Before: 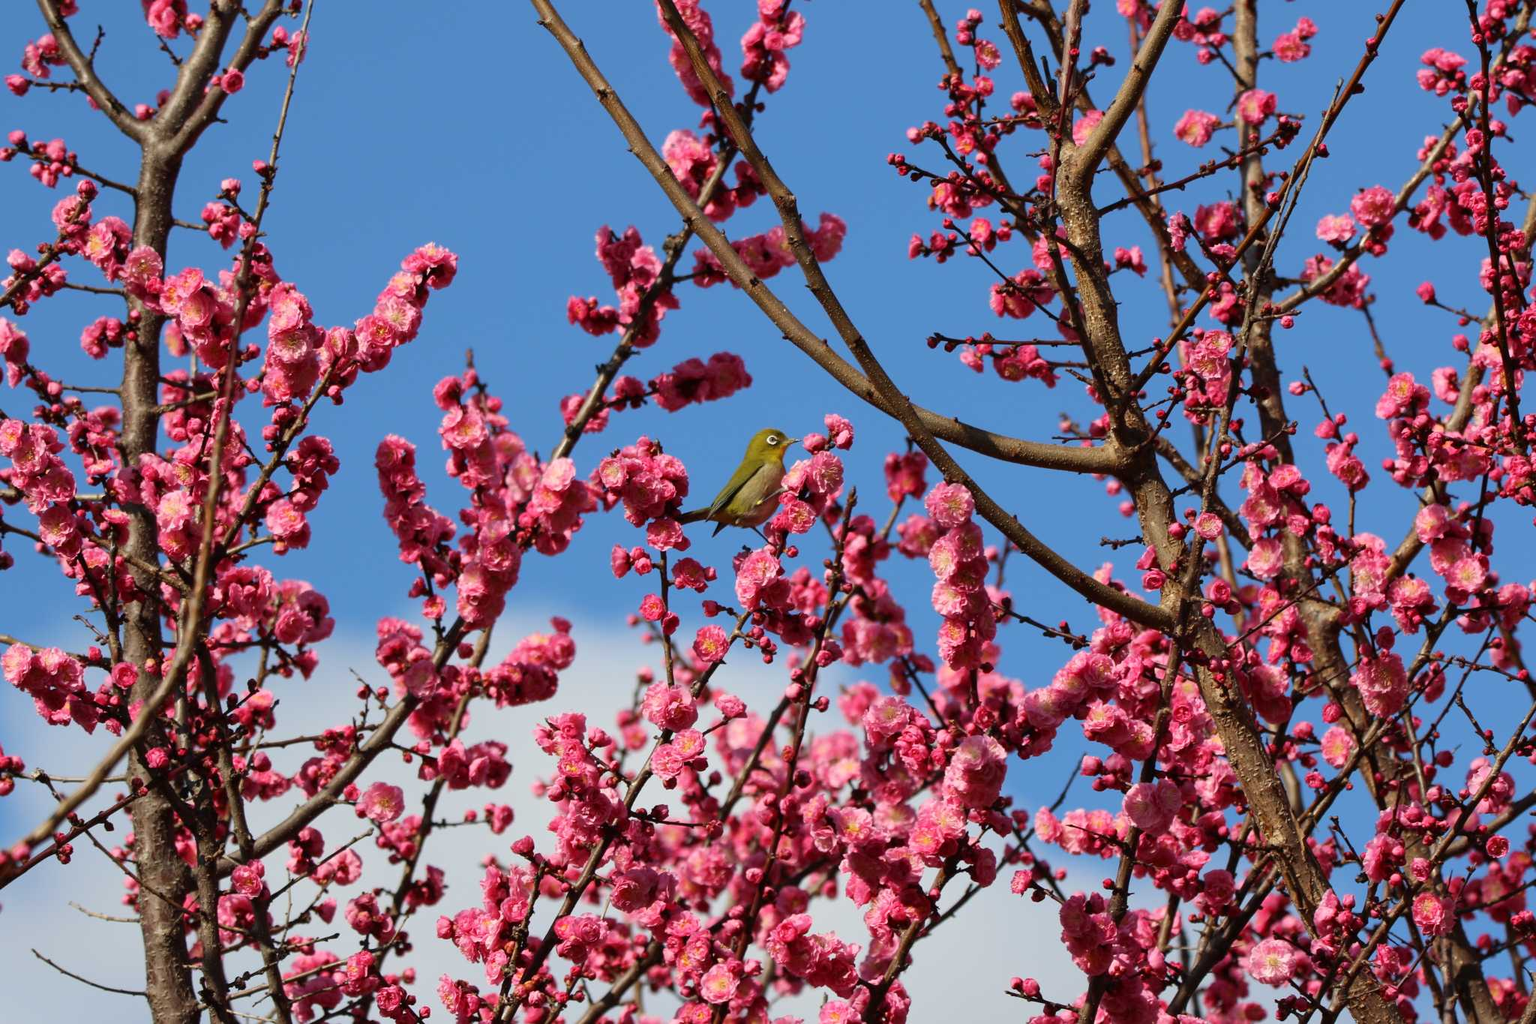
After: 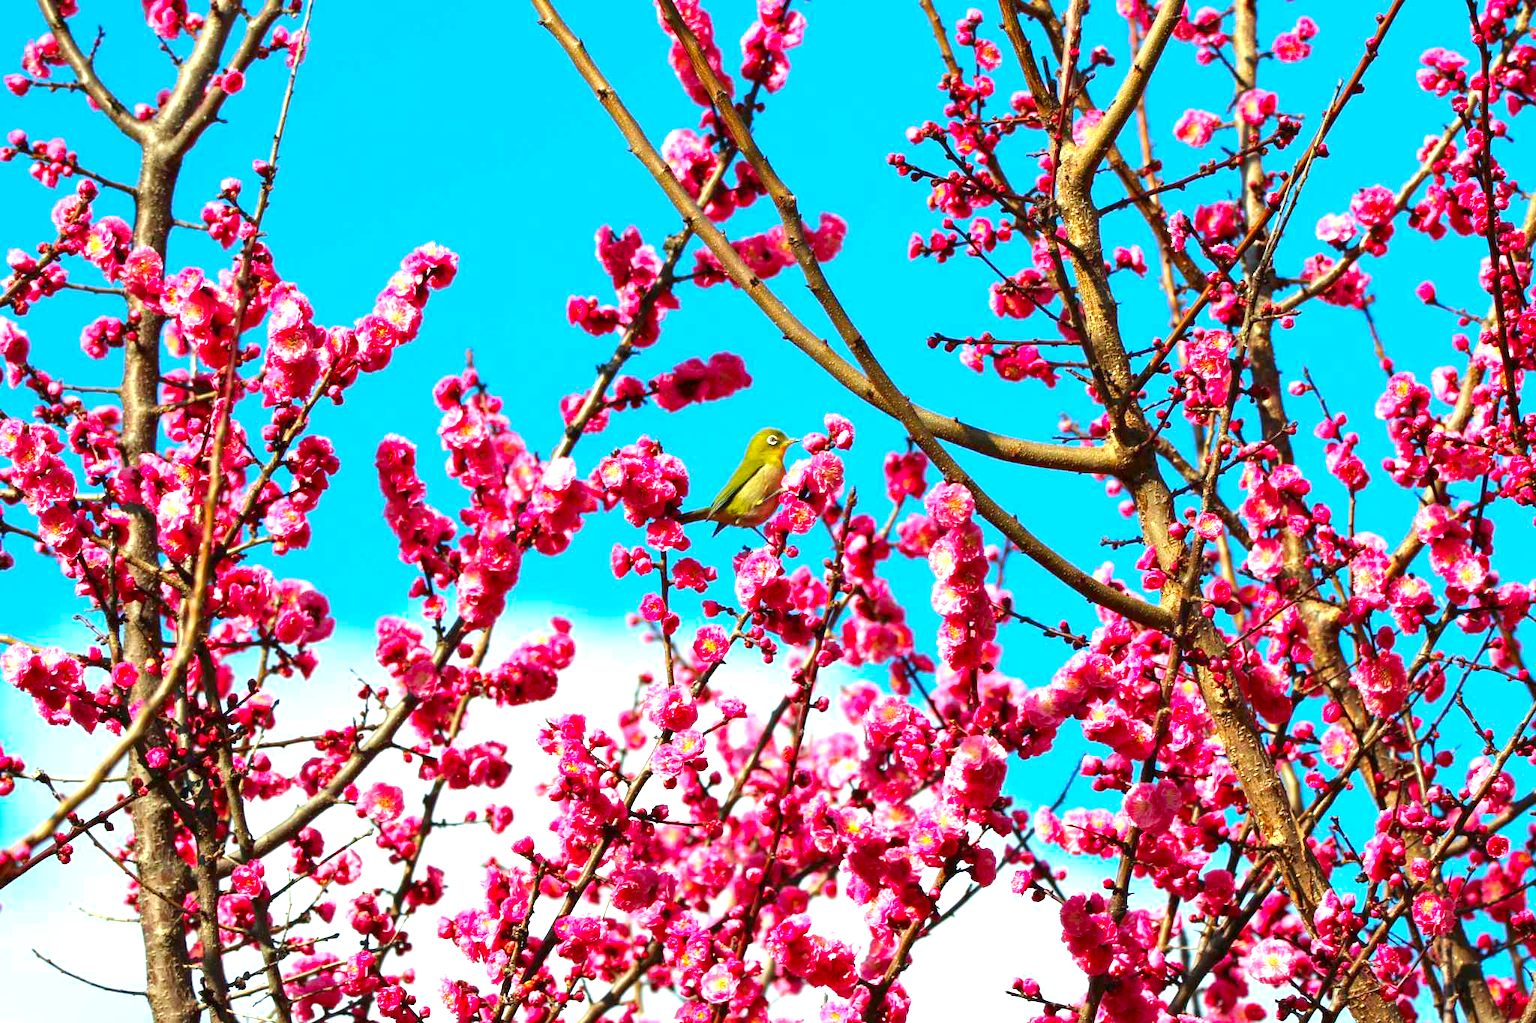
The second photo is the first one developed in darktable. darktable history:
color correction: highlights a* -7.38, highlights b* 1.11, shadows a* -3.23, saturation 1.45
exposure: black level correction 0.001, exposure 1.398 EV, compensate highlight preservation false
tone equalizer: edges refinement/feathering 500, mask exposure compensation -1.57 EV, preserve details no
